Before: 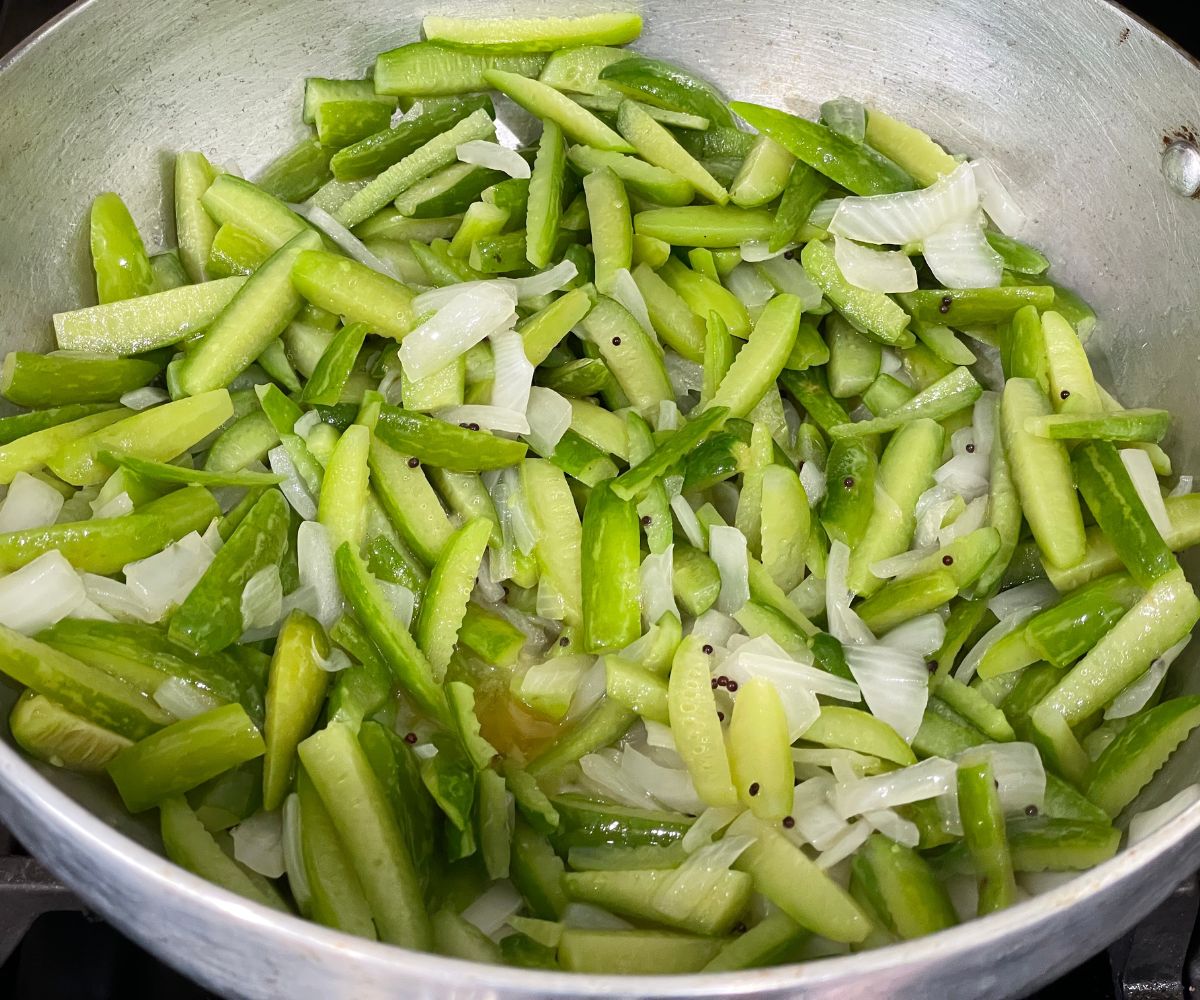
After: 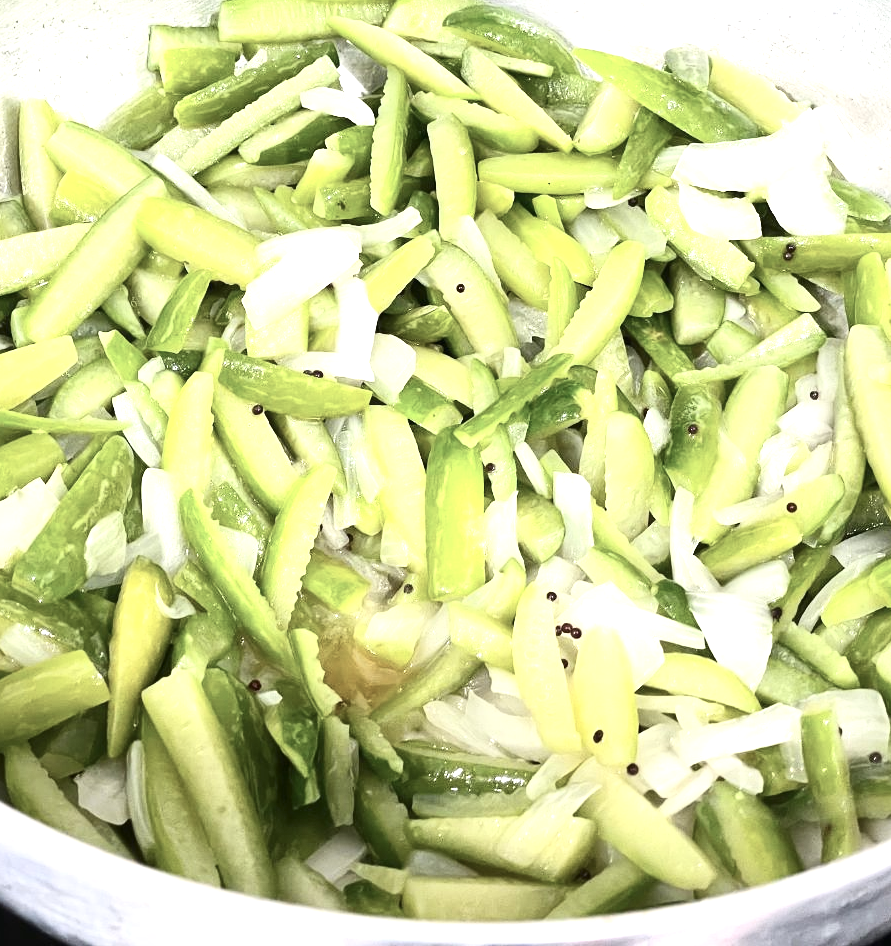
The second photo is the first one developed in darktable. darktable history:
crop and rotate: left 13.061%, top 5.367%, right 12.616%
local contrast: mode bilateral grid, contrast 20, coarseness 50, detail 119%, midtone range 0.2
contrast brightness saturation: contrast 0.252, saturation -0.306
exposure: black level correction -0.002, exposure 1.11 EV, compensate highlight preservation false
